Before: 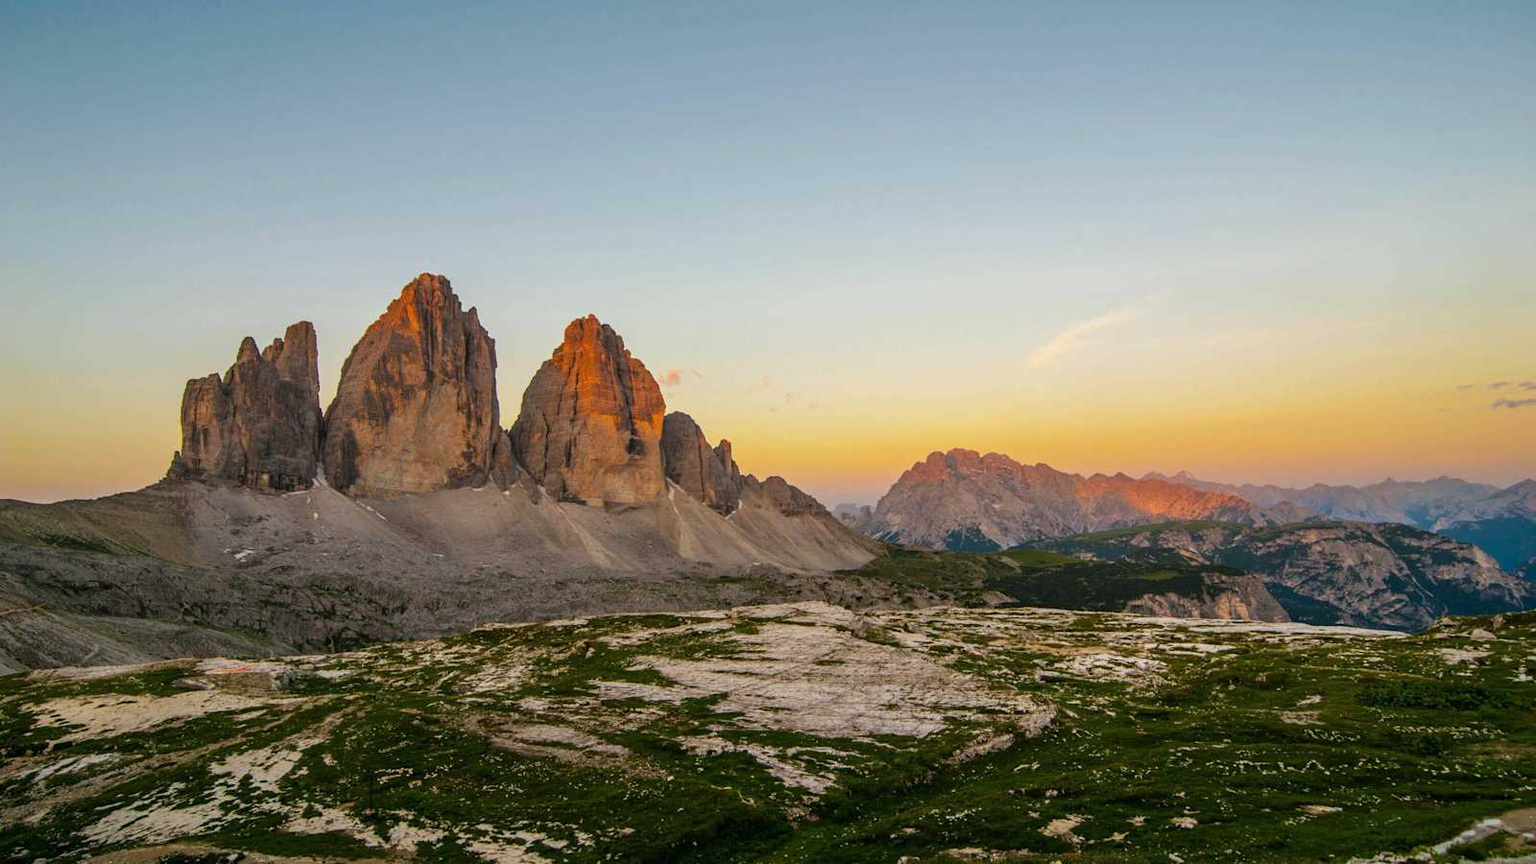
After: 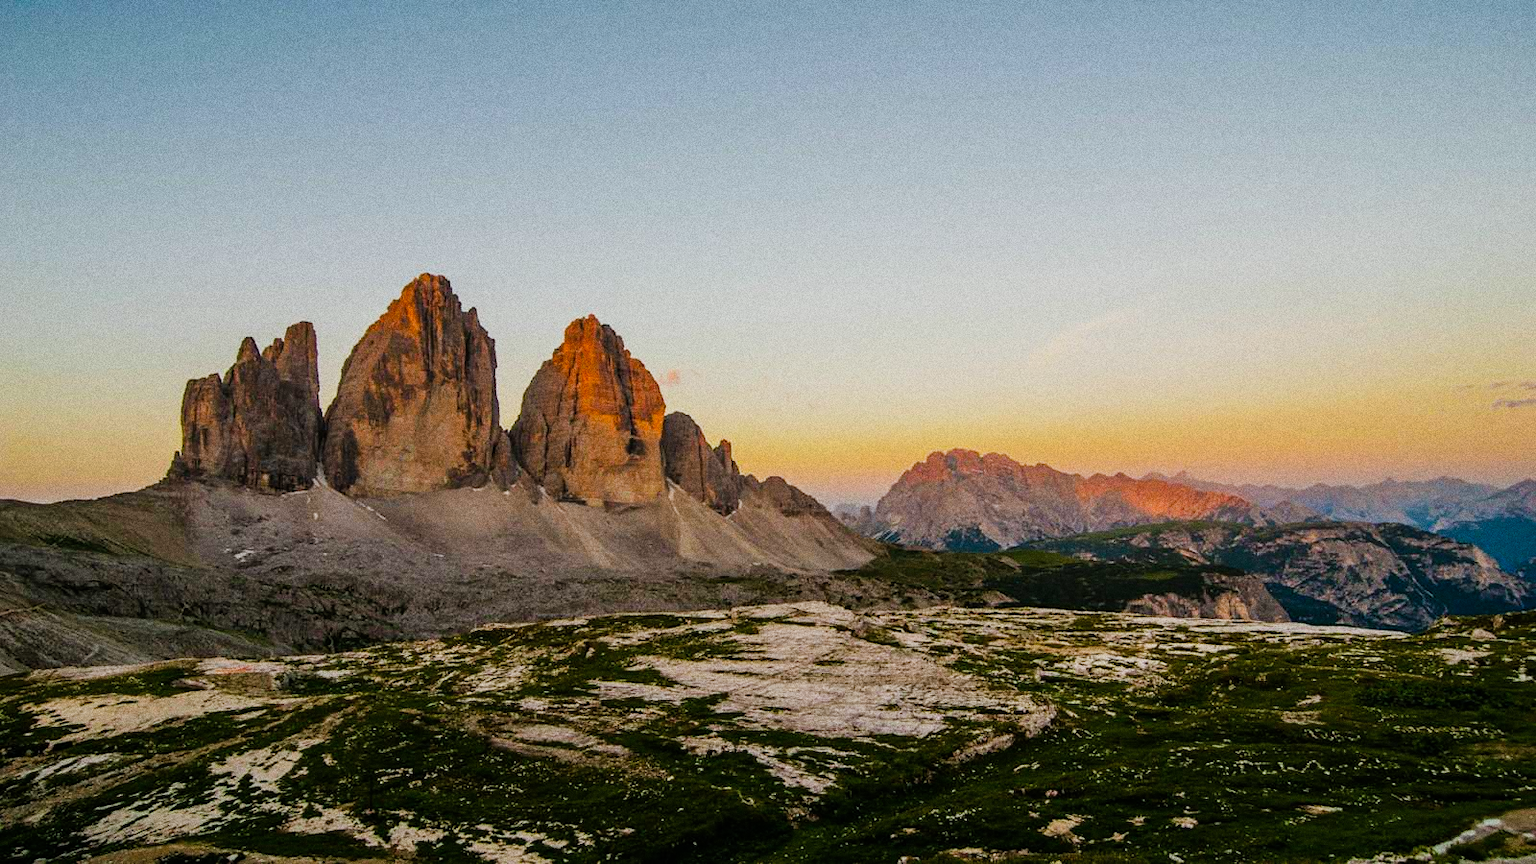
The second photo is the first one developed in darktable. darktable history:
grain: coarseness 0.09 ISO, strength 40%
sigmoid: on, module defaults
